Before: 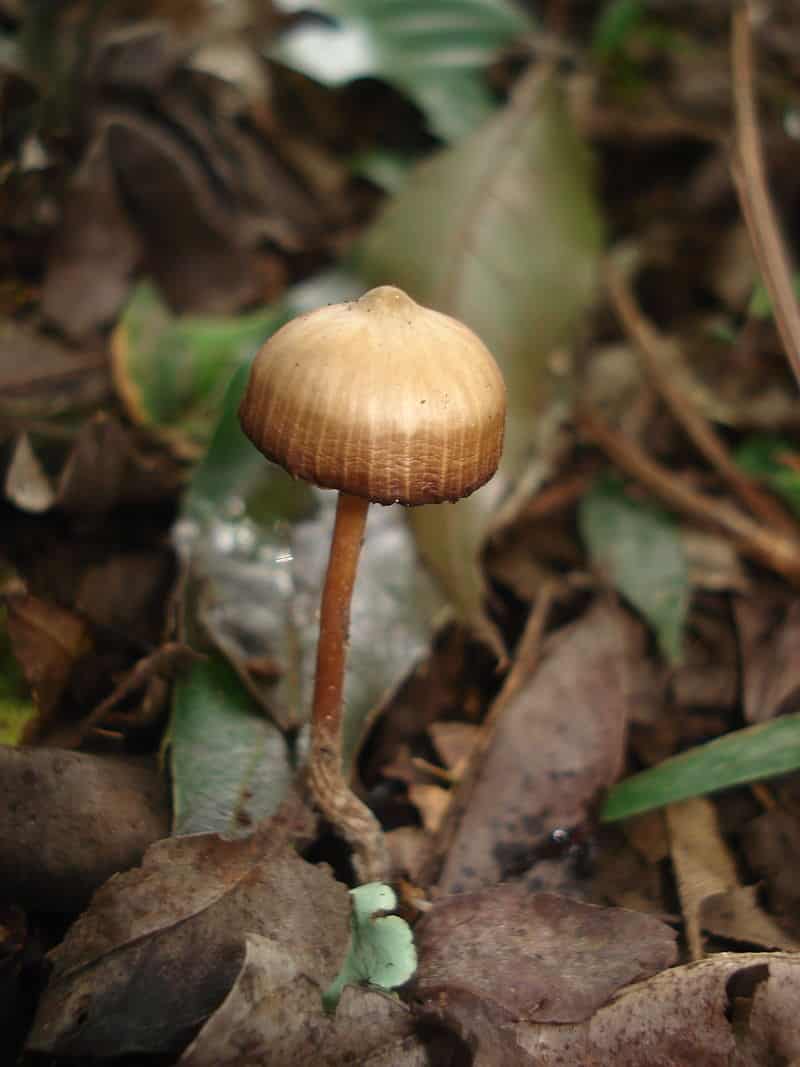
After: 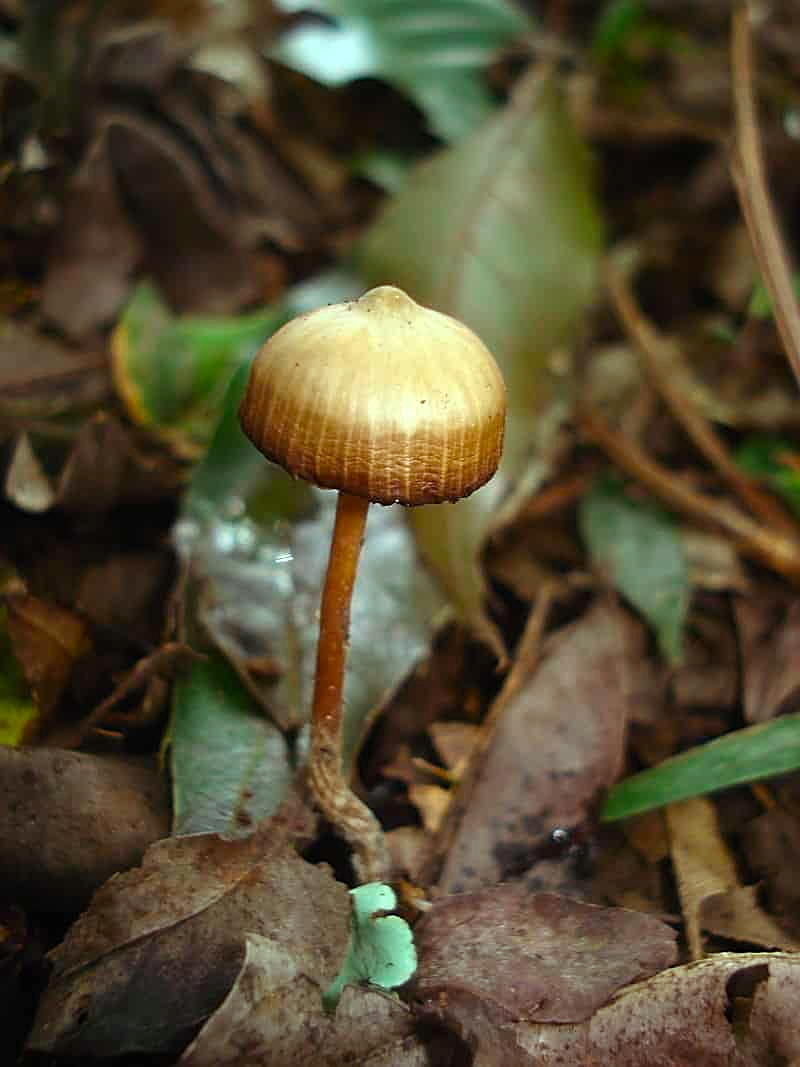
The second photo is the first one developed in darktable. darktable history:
color balance rgb: highlights gain › luminance 15.339%, highlights gain › chroma 3.982%, highlights gain › hue 211.81°, perceptual saturation grading › global saturation 30.756%, contrast 4.855%
sharpen: on, module defaults
